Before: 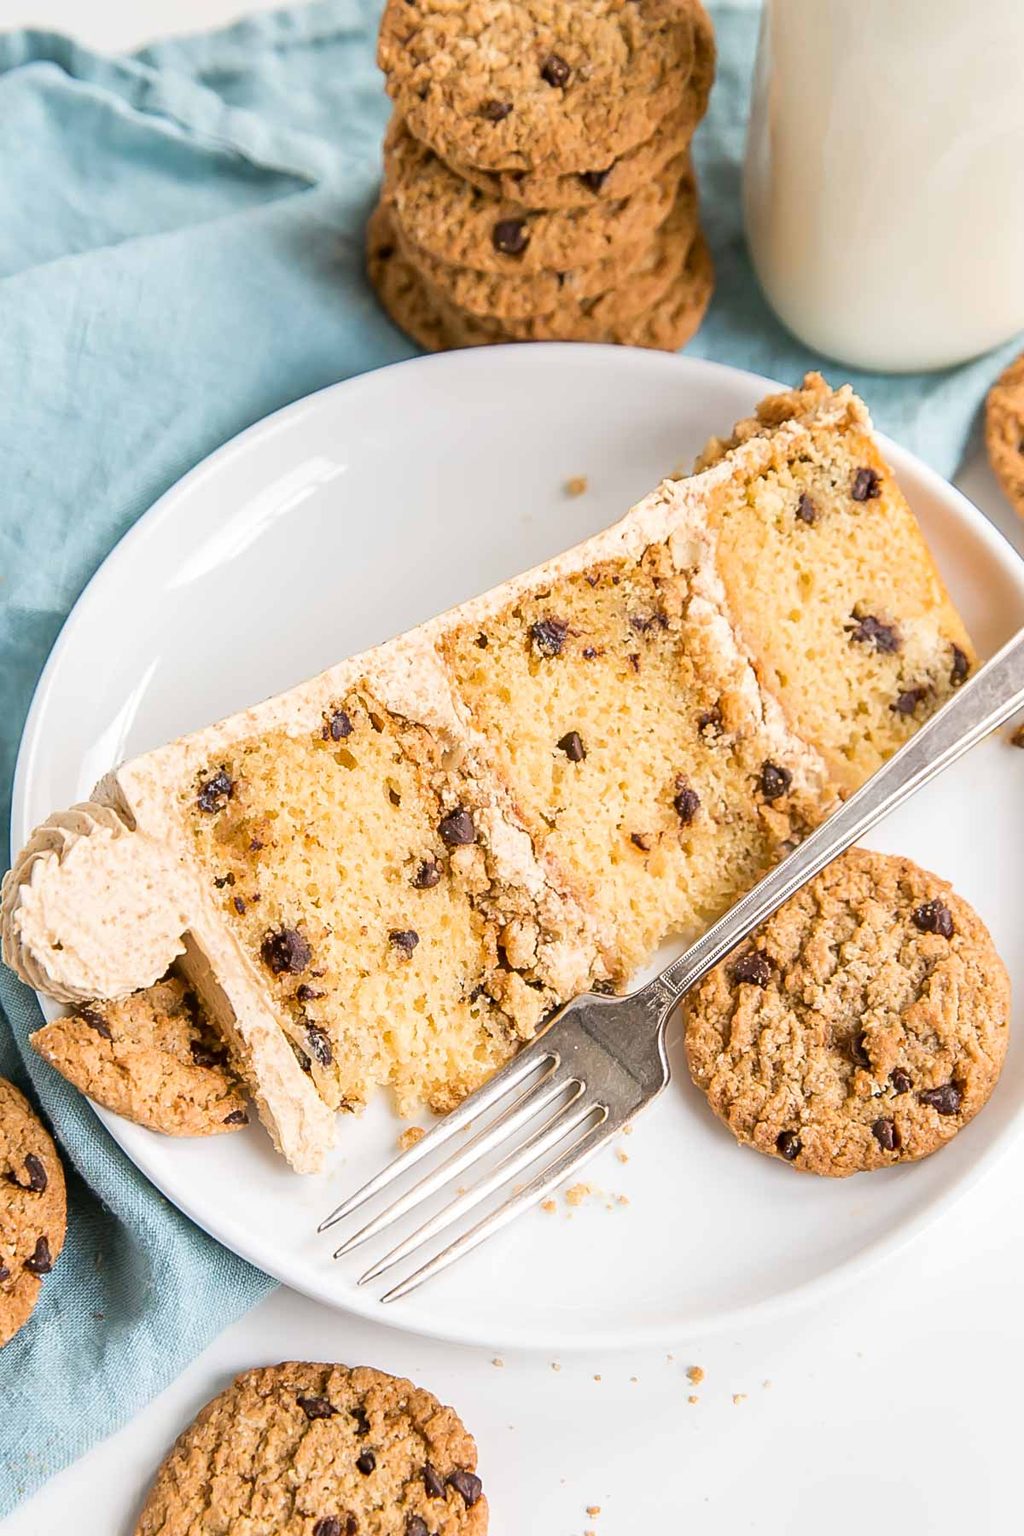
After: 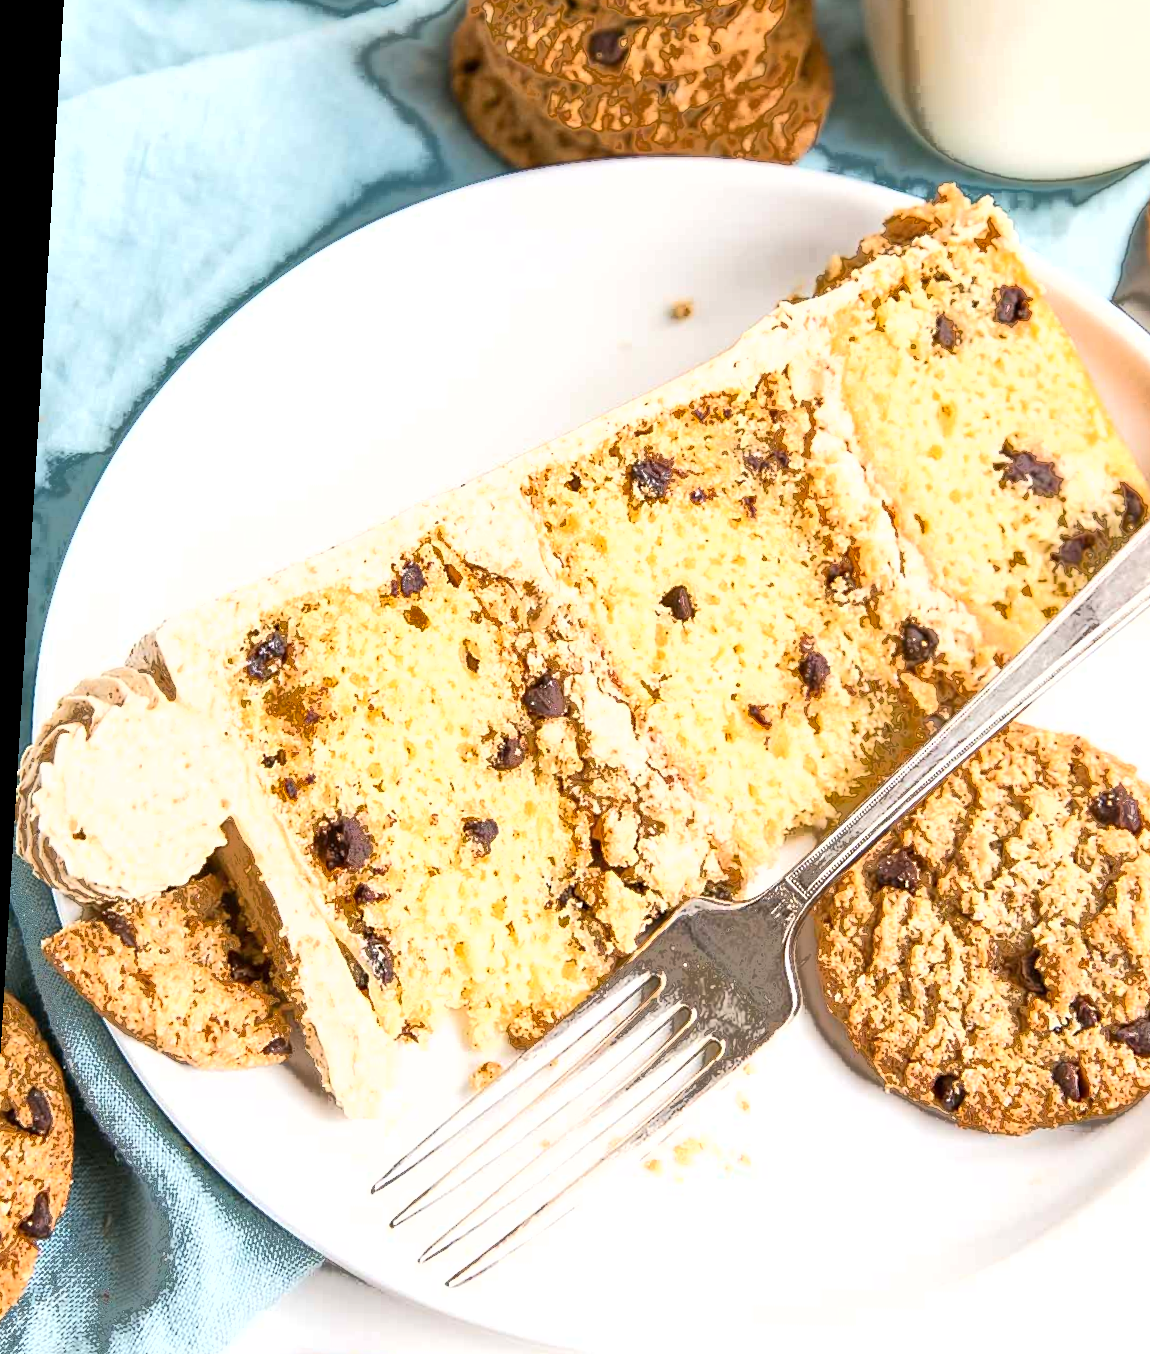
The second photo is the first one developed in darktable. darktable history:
crop and rotate: left 2.425%, top 11.305%, right 9.6%, bottom 15.08%
rotate and perspective: rotation 0.128°, lens shift (vertical) -0.181, lens shift (horizontal) -0.044, shear 0.001, automatic cropping off
exposure: exposure 0.515 EV, compensate highlight preservation false
fill light: exposure -0.73 EV, center 0.69, width 2.2
